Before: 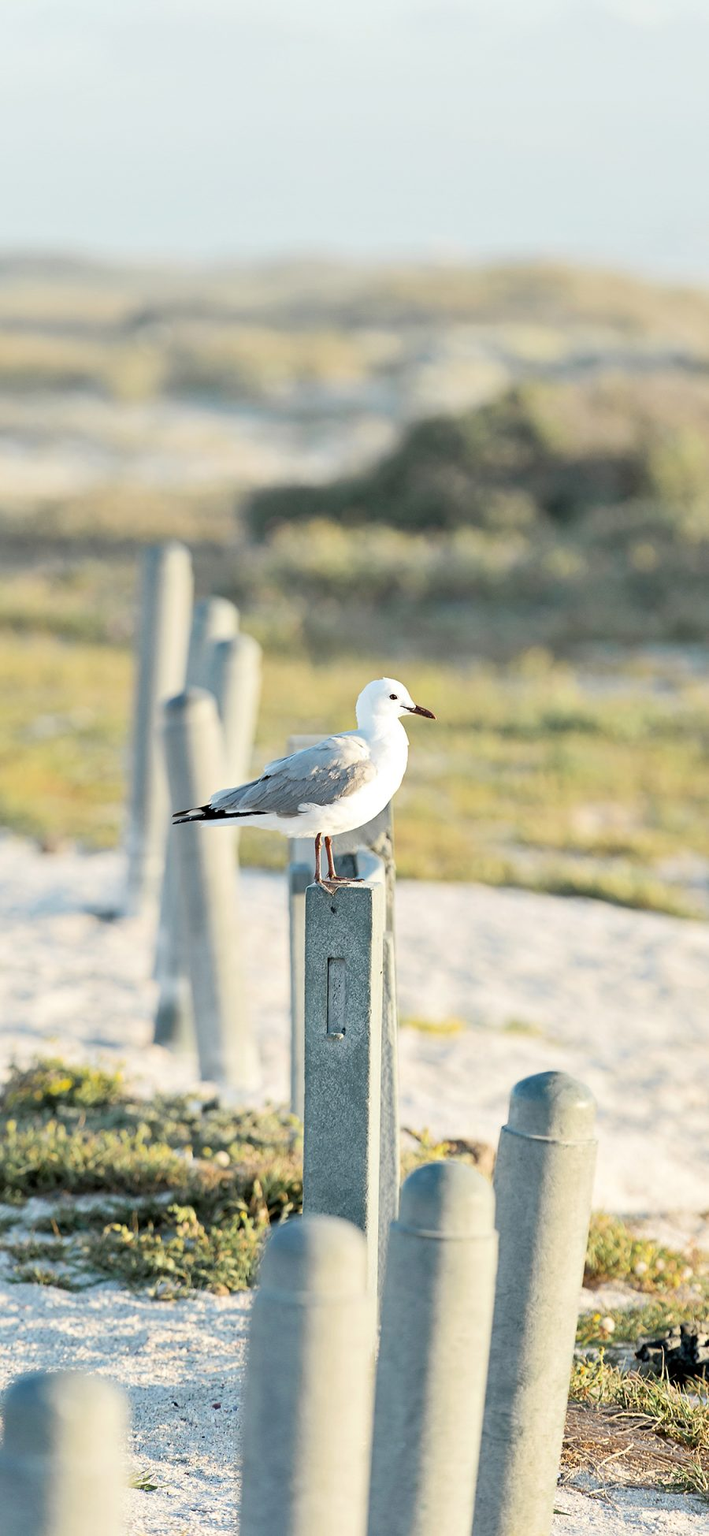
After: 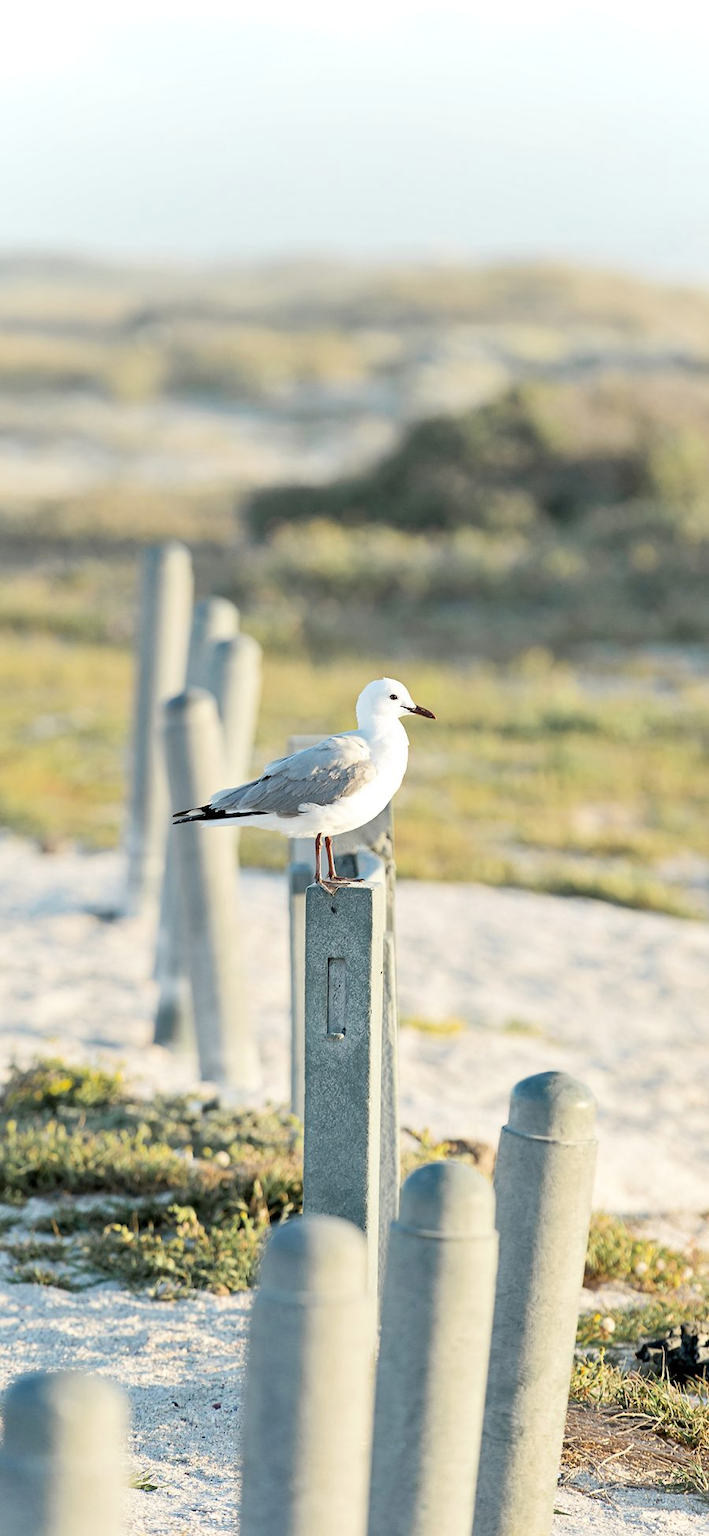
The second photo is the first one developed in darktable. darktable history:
vignetting: fall-off radius 61.07%, brightness 0.299, saturation 0, center (-0.029, 0.235), unbound false
